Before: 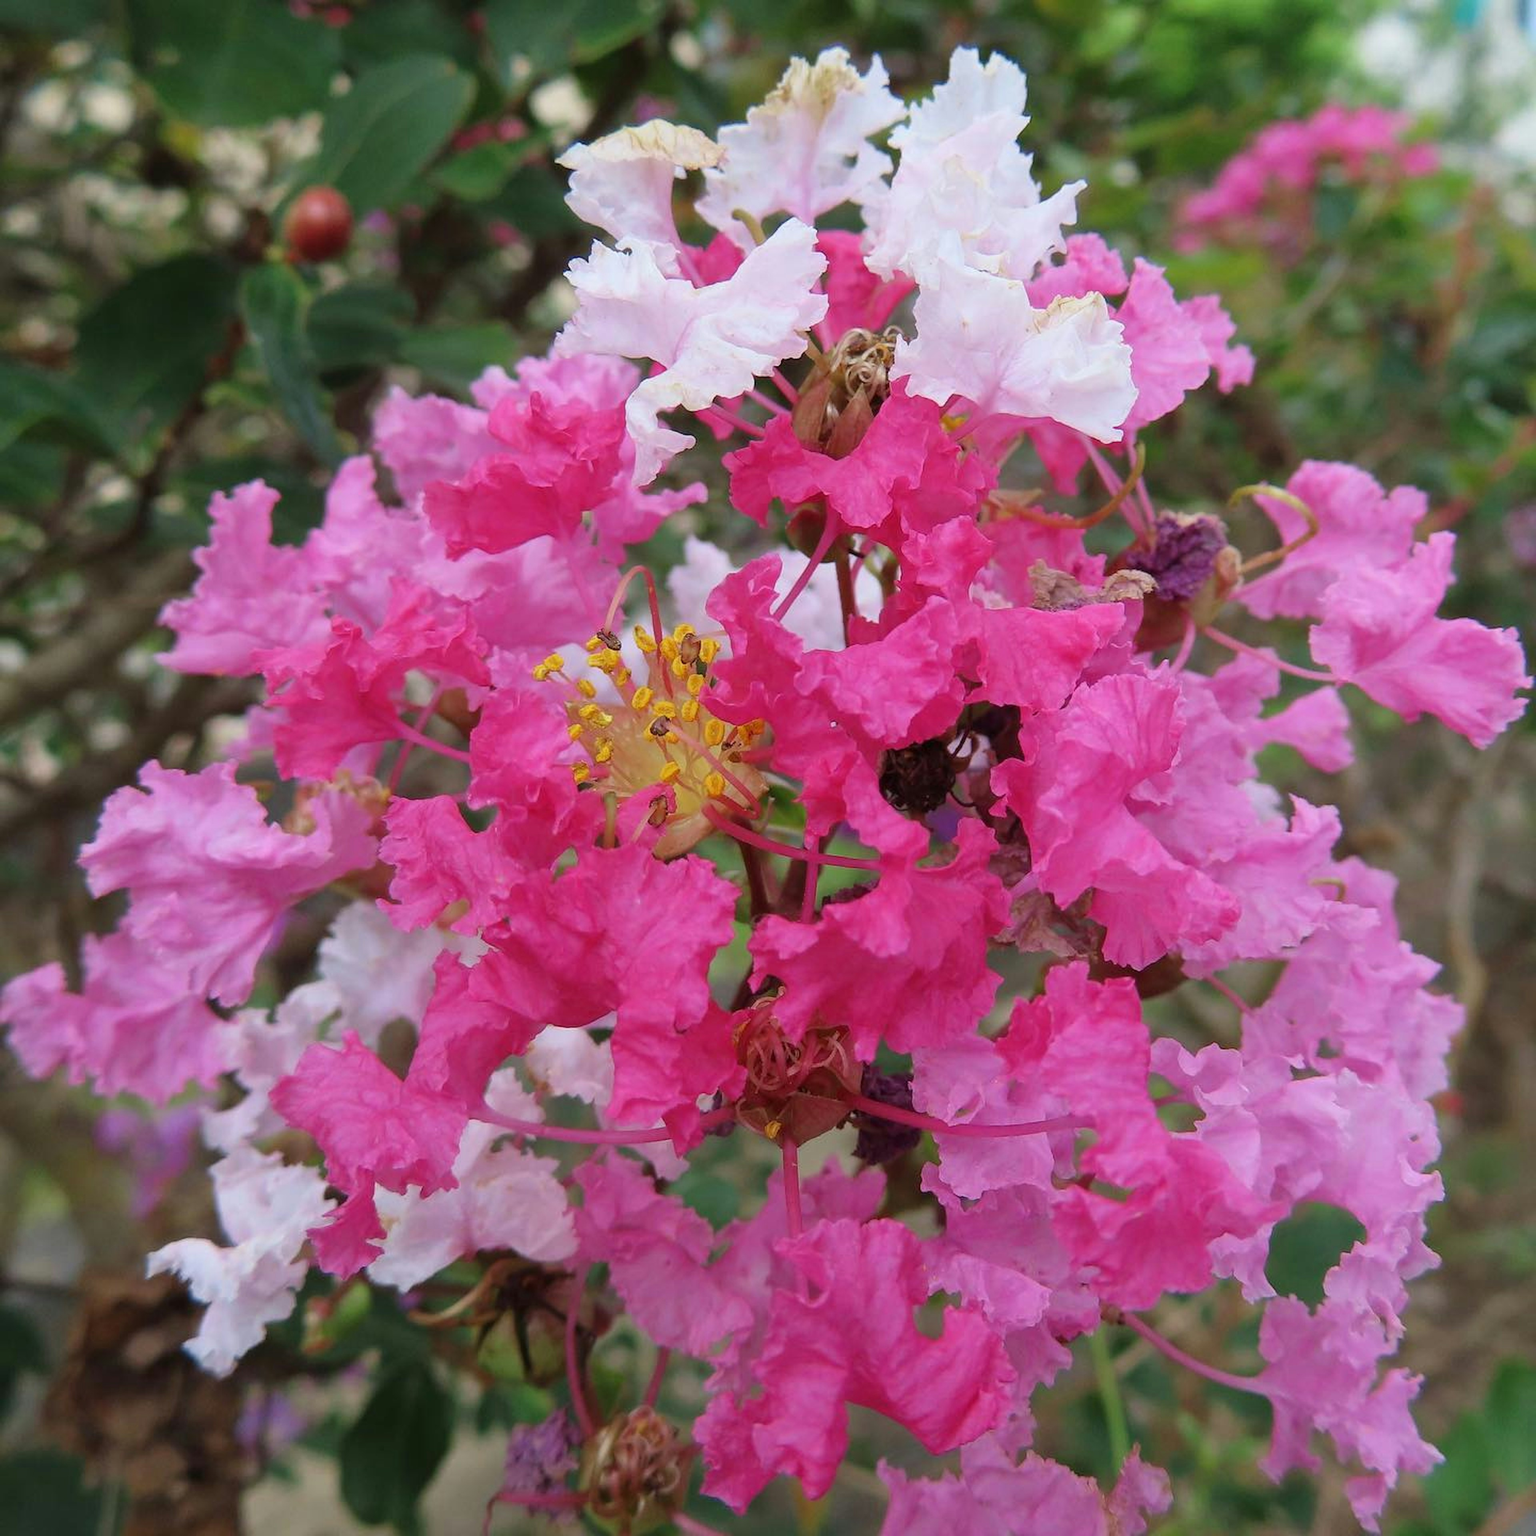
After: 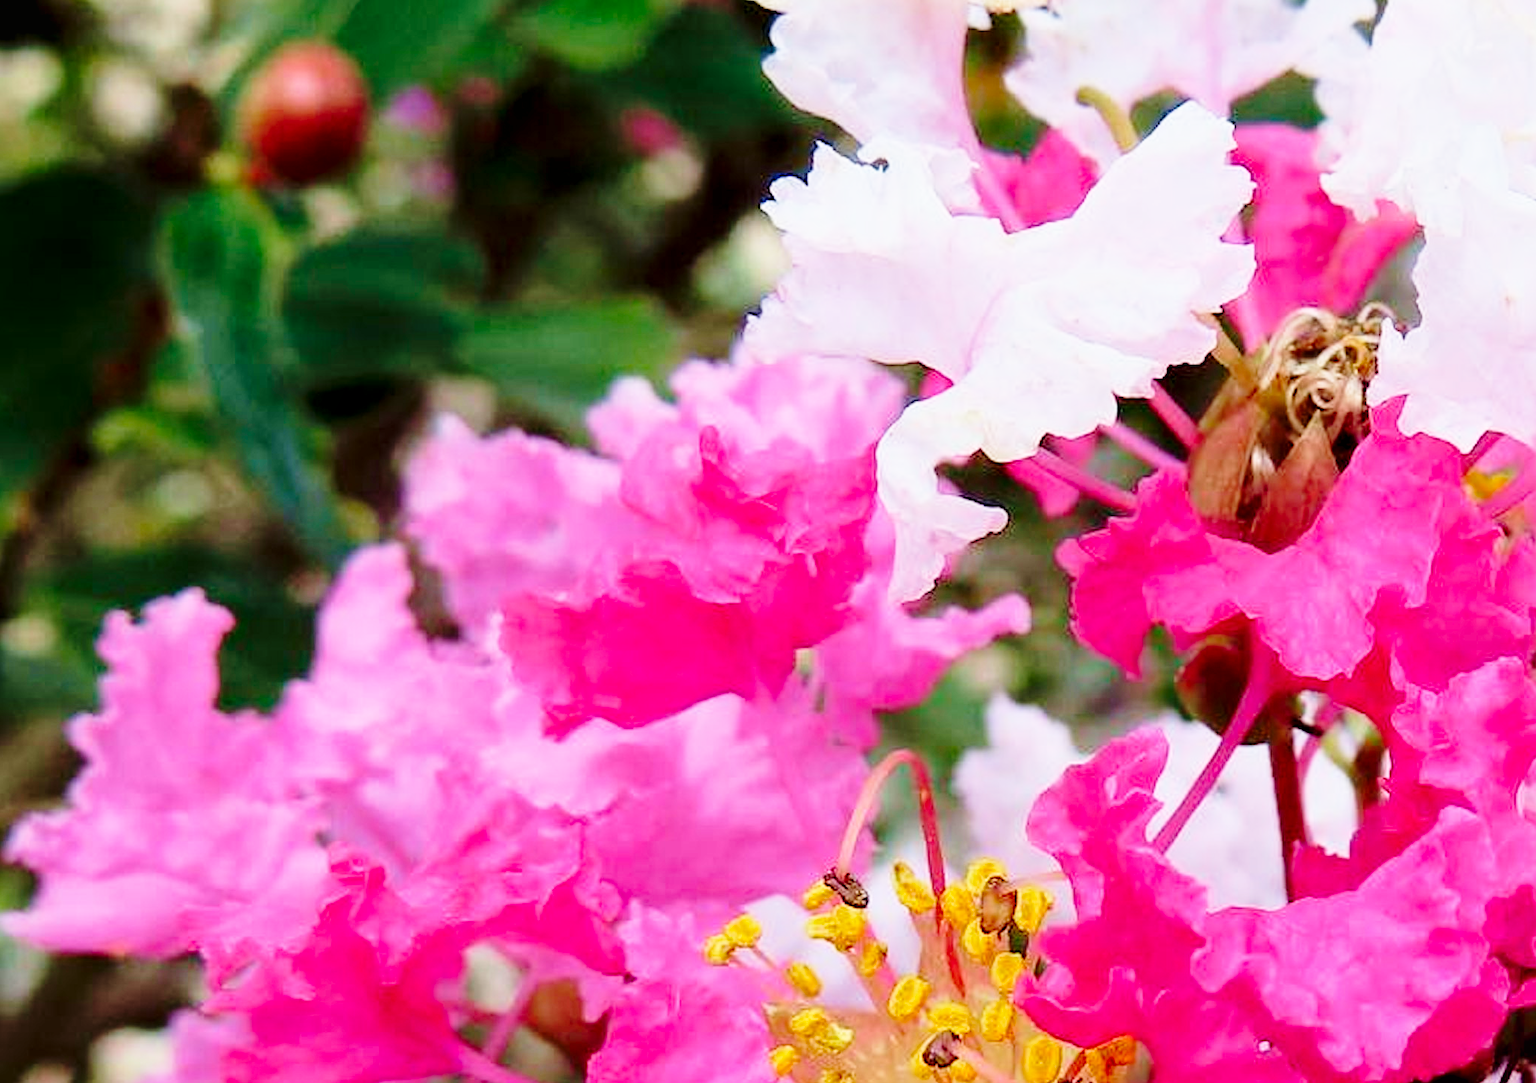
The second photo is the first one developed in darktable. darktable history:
velvia: on, module defaults
crop: left 10.121%, top 10.631%, right 36.218%, bottom 51.526%
base curve: curves: ch0 [(0, 0) (0.028, 0.03) (0.105, 0.232) (0.387, 0.748) (0.754, 0.968) (1, 1)], fusion 1, exposure shift 0.576, preserve colors none
exposure: black level correction 0.011, exposure -0.478 EV, compensate highlight preservation false
tone equalizer: on, module defaults
